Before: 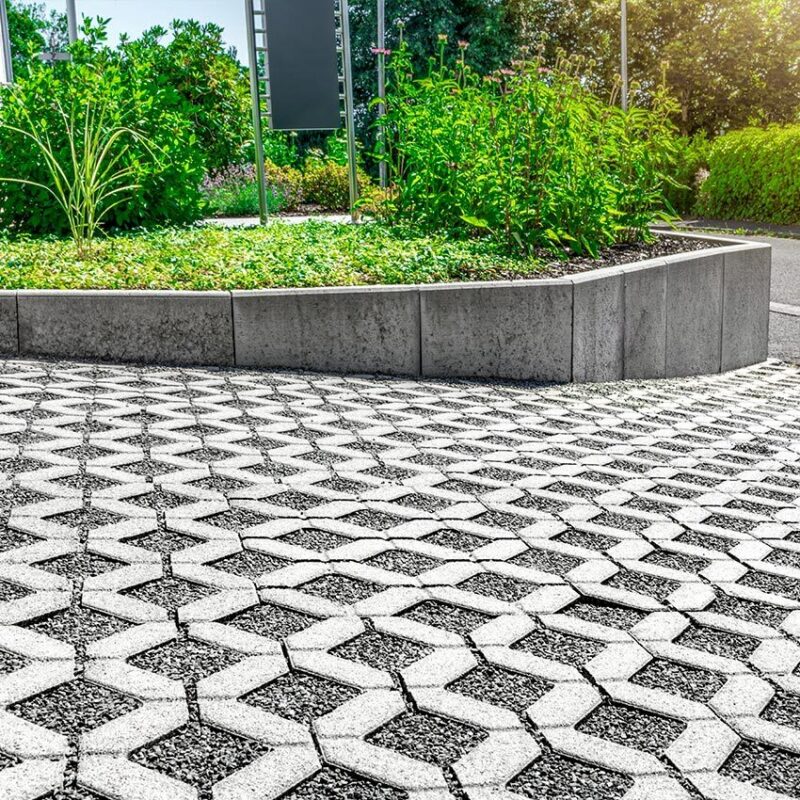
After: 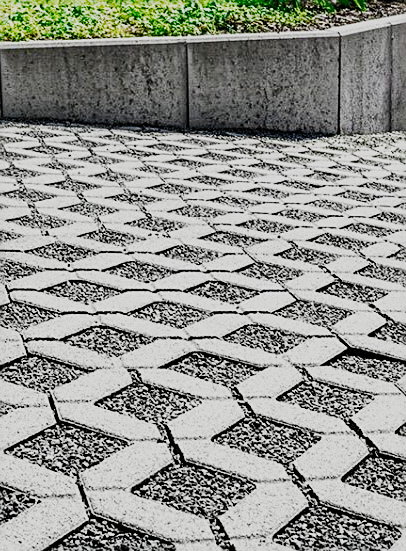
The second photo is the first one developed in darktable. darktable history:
sharpen: on, module defaults
filmic rgb: black relative exposure -7.5 EV, white relative exposure 4.99 EV, hardness 3.33, contrast 1.296, preserve chrominance no, color science v5 (2021), iterations of high-quality reconstruction 0, contrast in shadows safe, contrast in highlights safe
crop and rotate: left 29.354%, top 31.016%, right 19.823%
